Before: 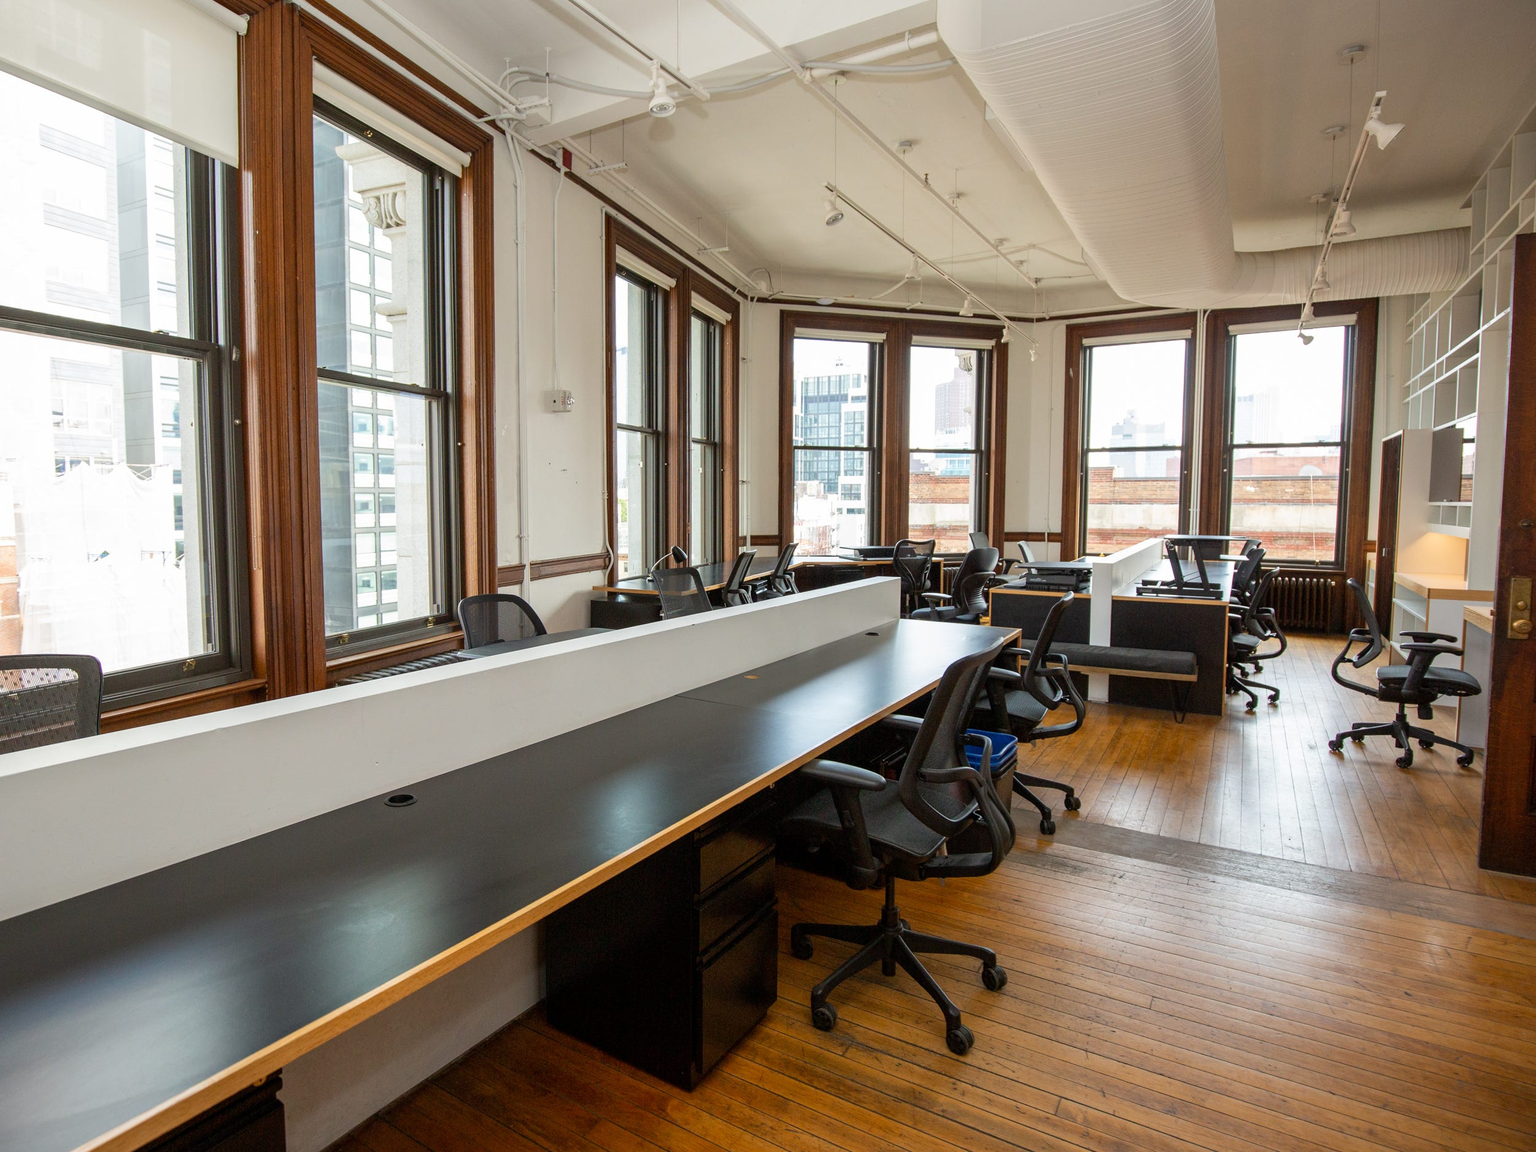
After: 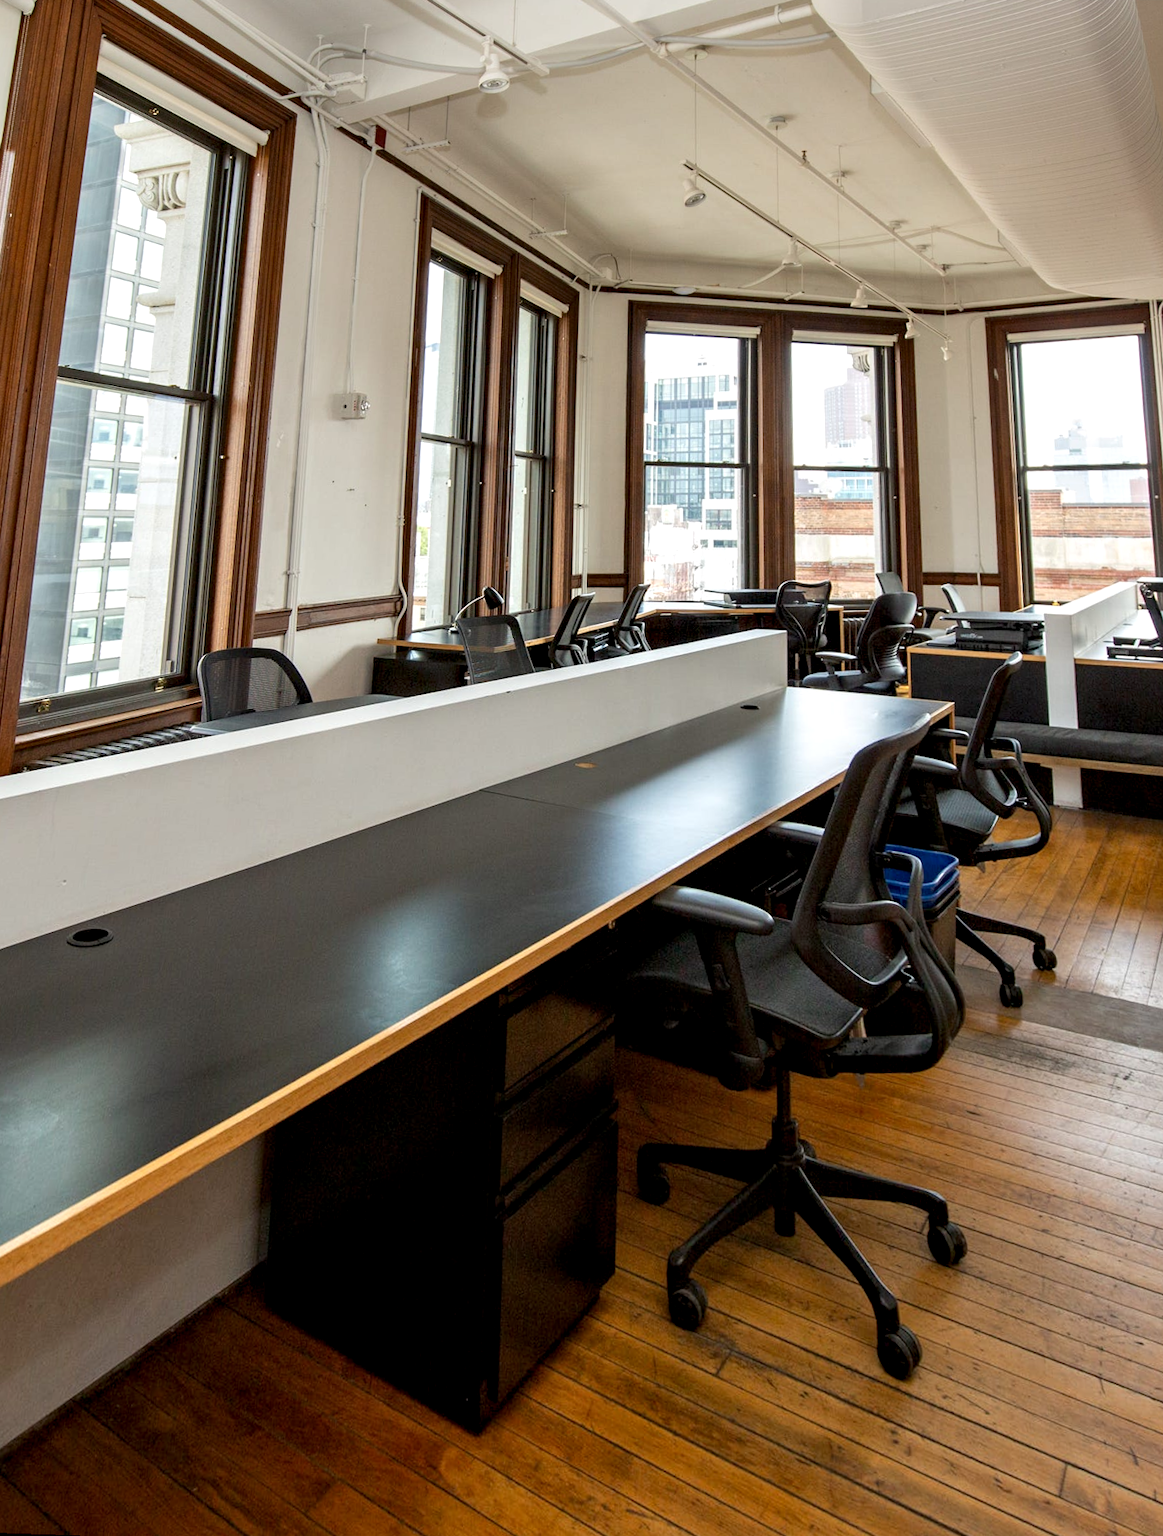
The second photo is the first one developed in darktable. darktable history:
crop and rotate: left 12.673%, right 20.66%
exposure: black level correction 0.002, compensate highlight preservation false
contrast equalizer: y [[0.524, 0.538, 0.547, 0.548, 0.538, 0.524], [0.5 ×6], [0.5 ×6], [0 ×6], [0 ×6]]
rotate and perspective: rotation 0.72°, lens shift (vertical) -0.352, lens shift (horizontal) -0.051, crop left 0.152, crop right 0.859, crop top 0.019, crop bottom 0.964
